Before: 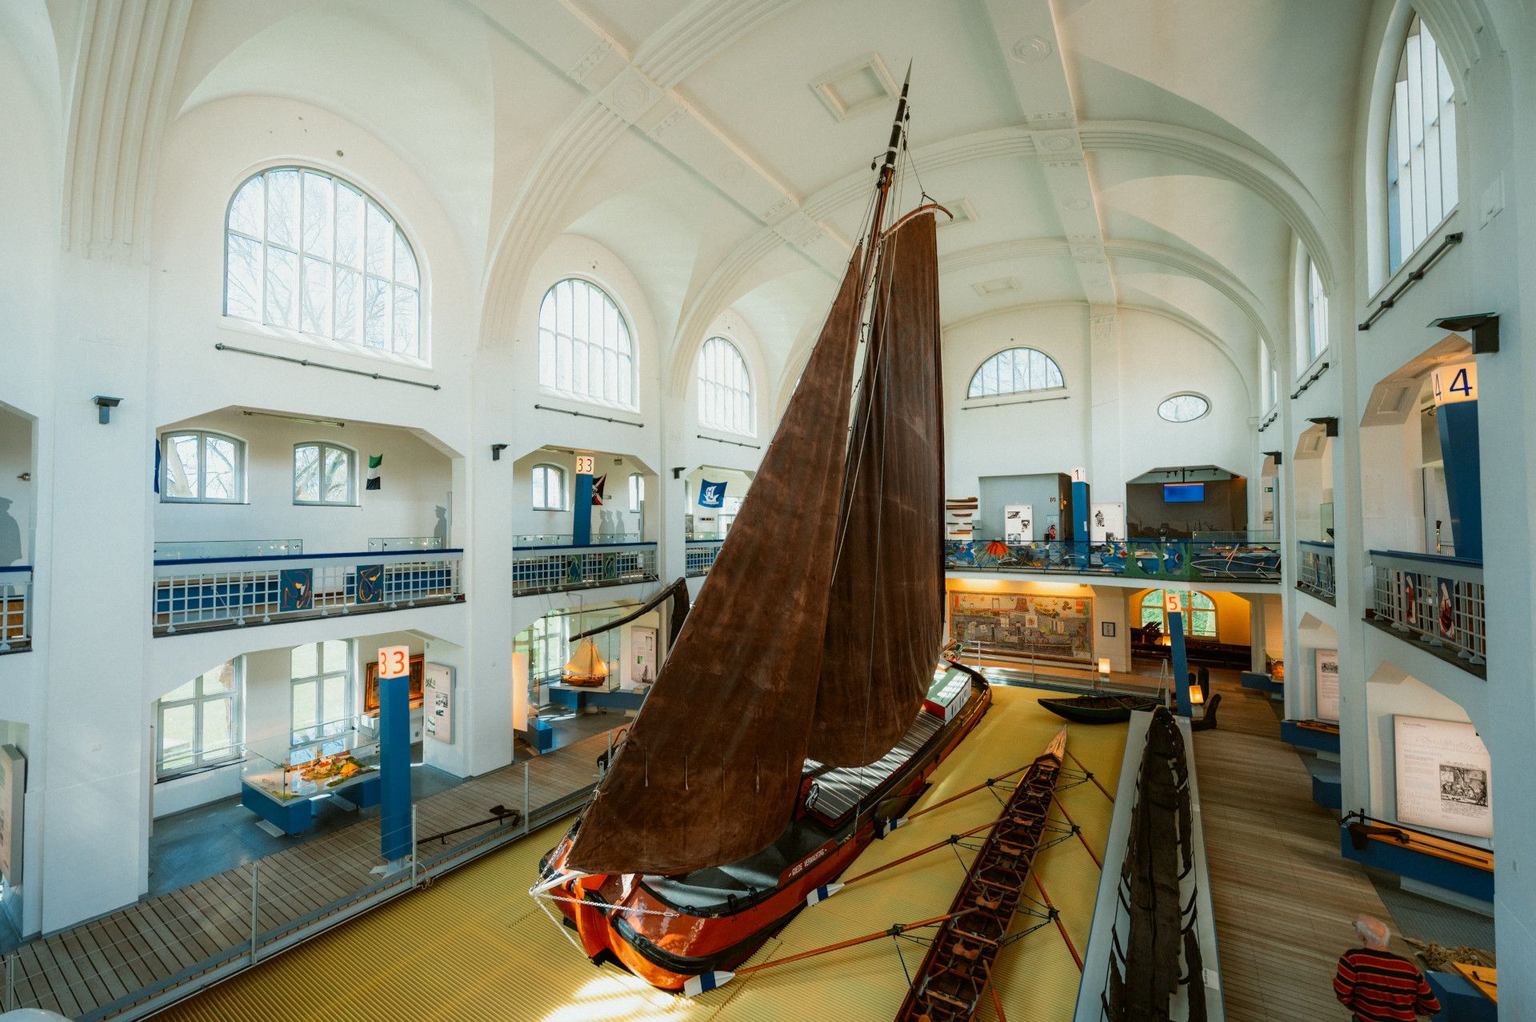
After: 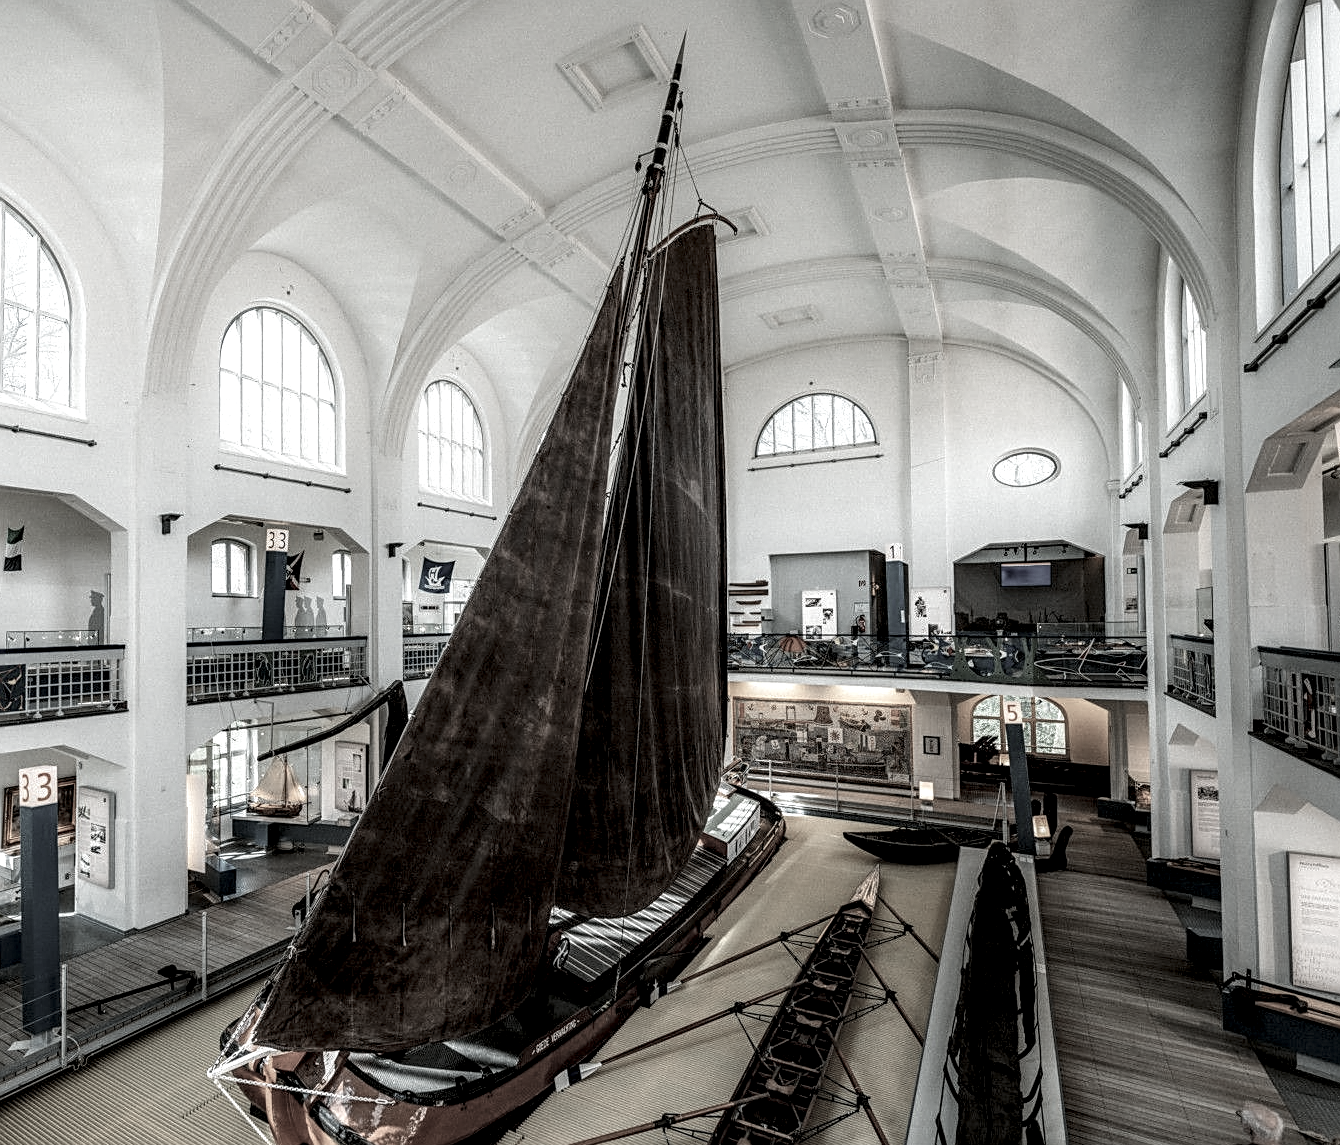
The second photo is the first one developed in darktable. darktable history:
color correction: highlights b* 0.024, saturation 0.179
crop and rotate: left 23.692%, top 3.25%, right 6.471%, bottom 7.078%
sharpen: on, module defaults
local contrast: highlights 16%, detail 185%
